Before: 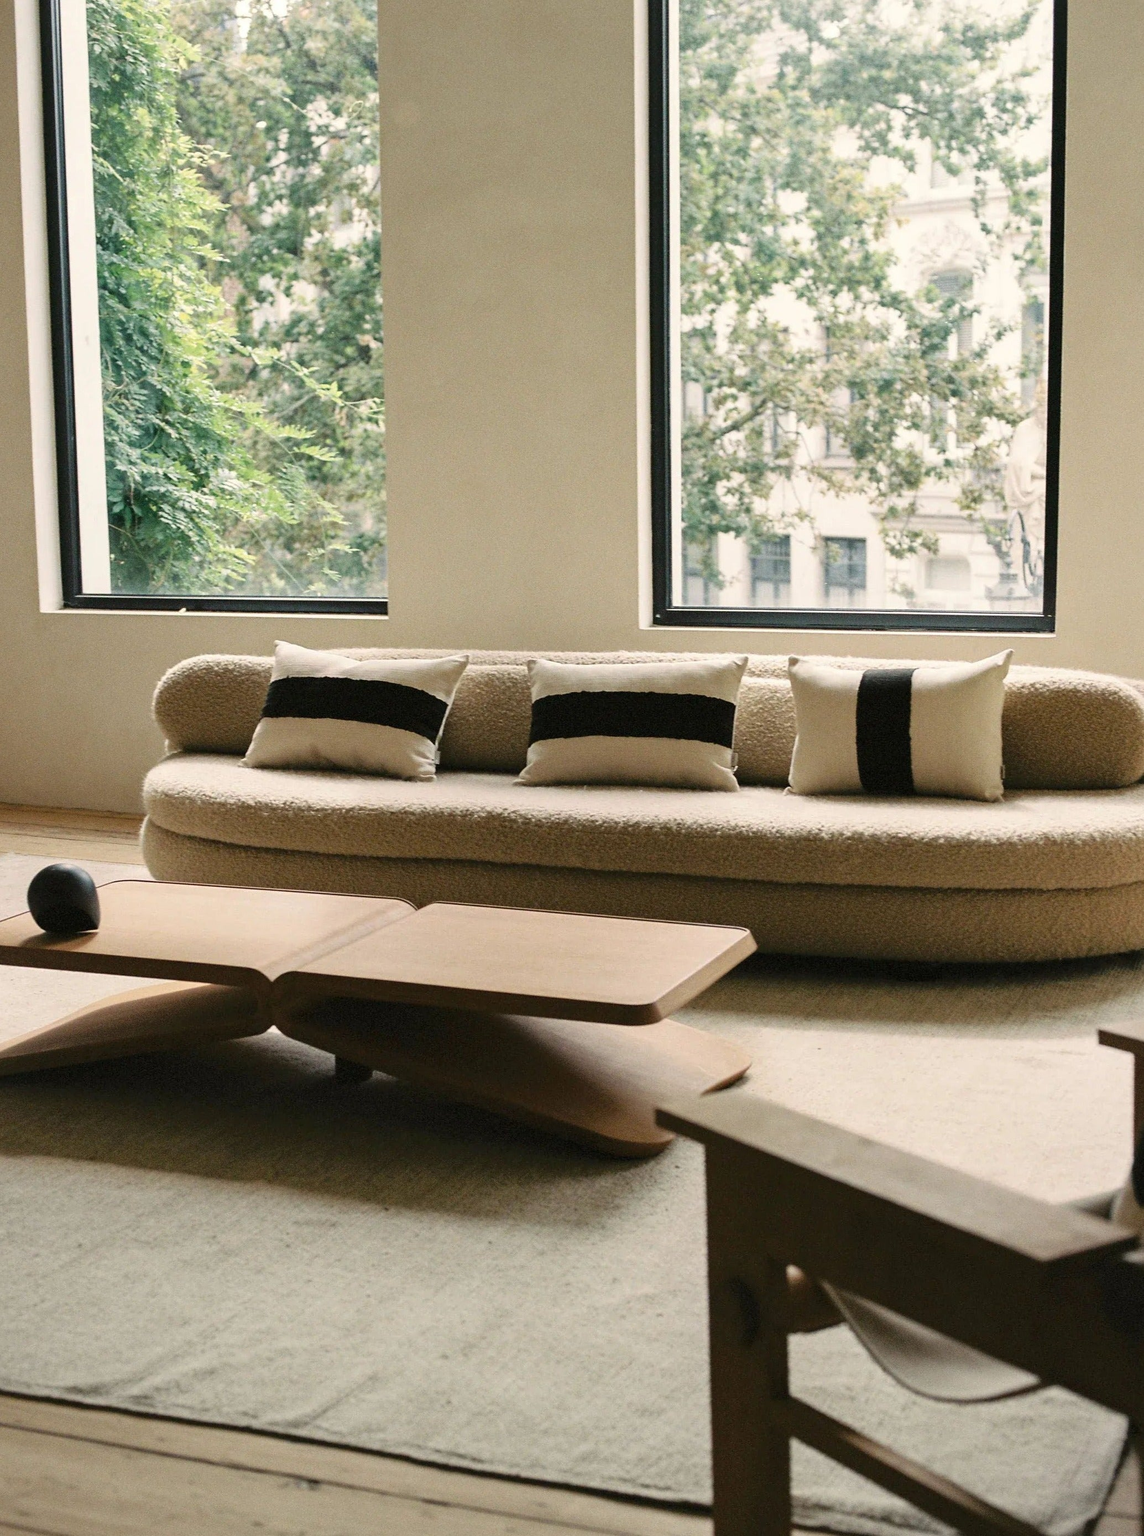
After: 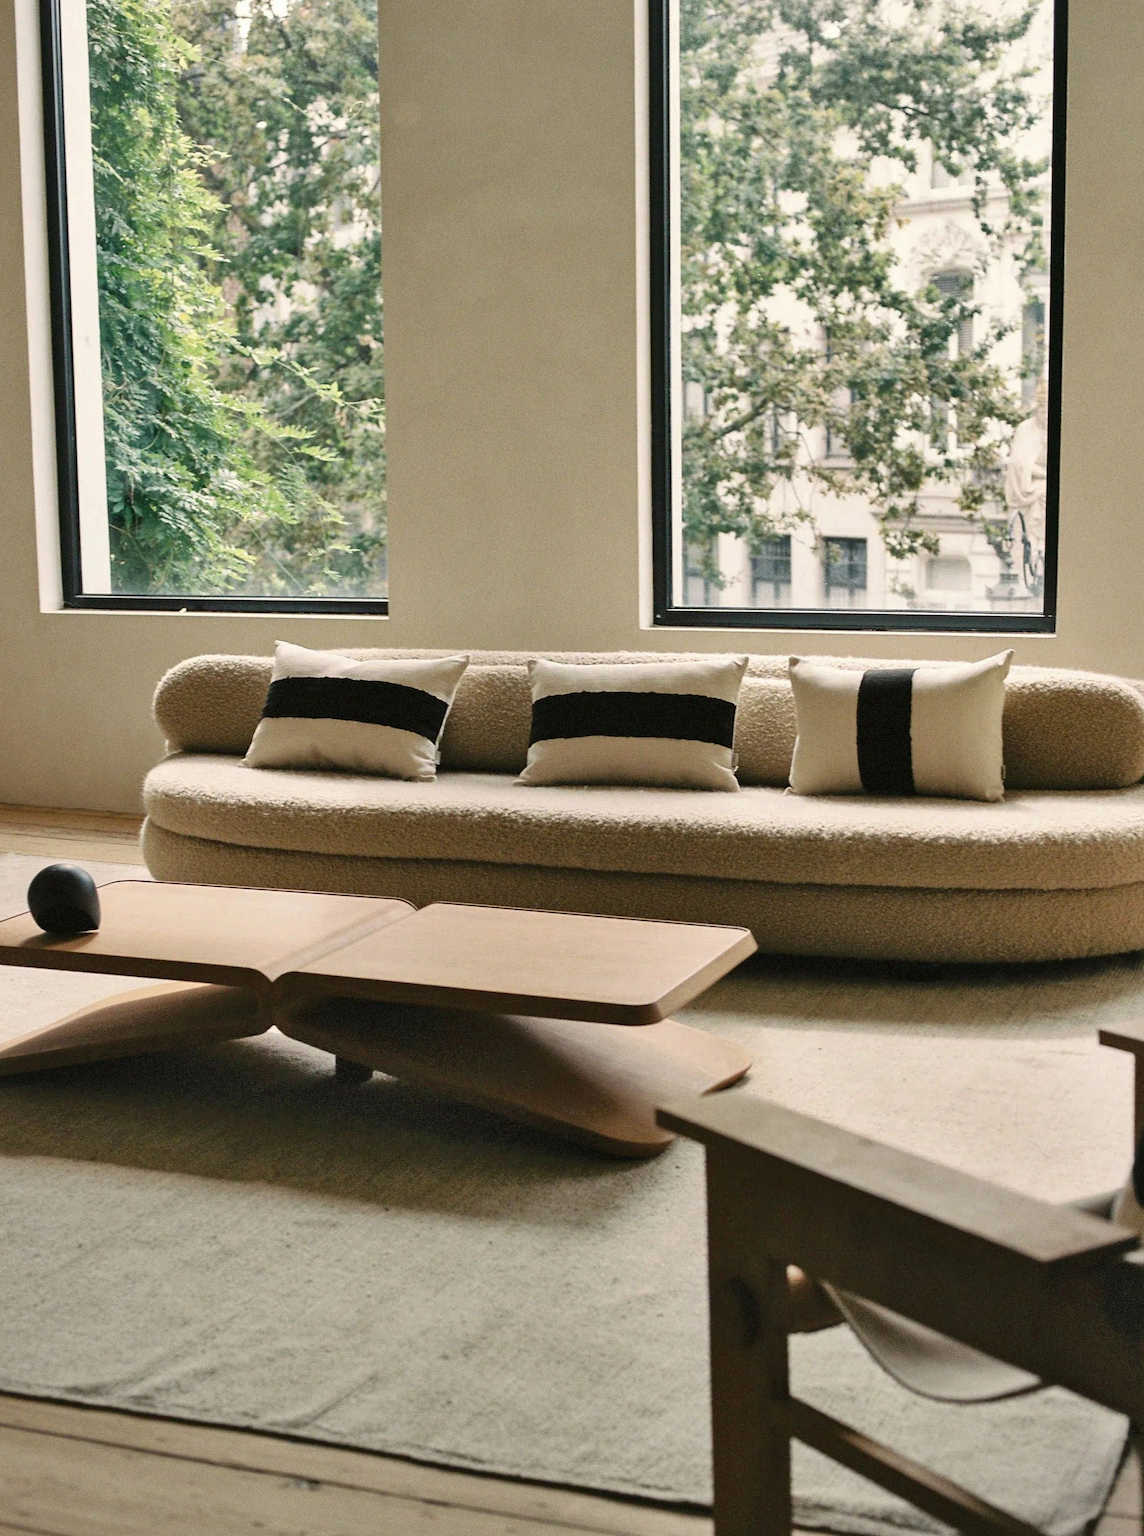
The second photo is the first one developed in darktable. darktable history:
shadows and highlights: shadows 61.07, highlights -60.22, soften with gaussian
